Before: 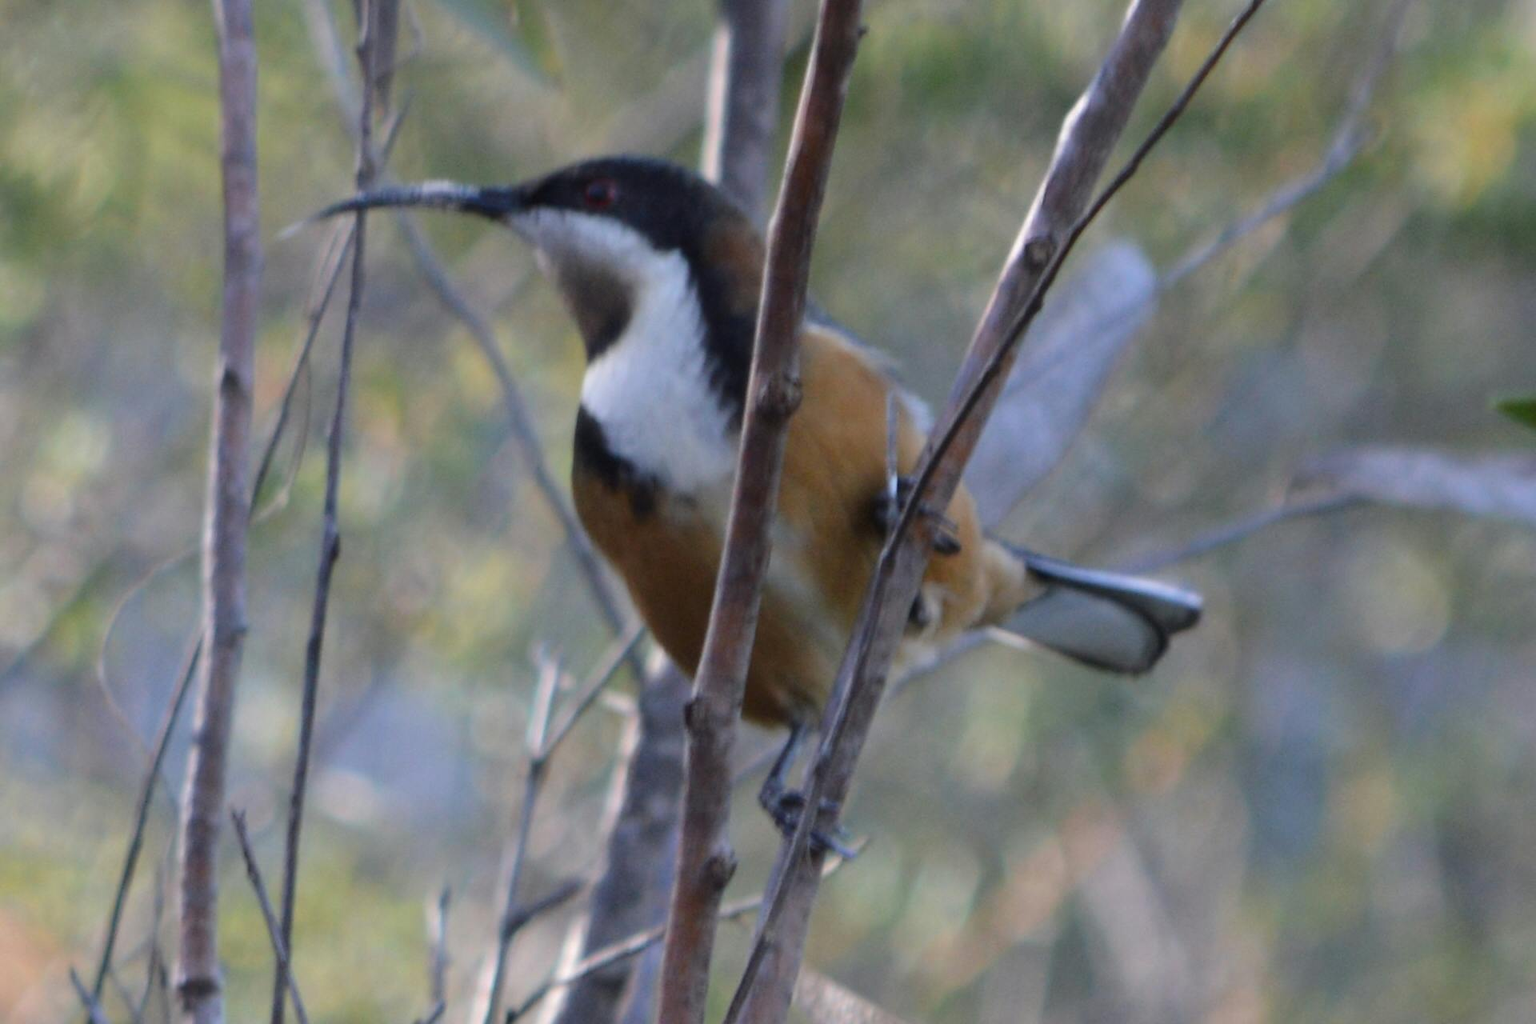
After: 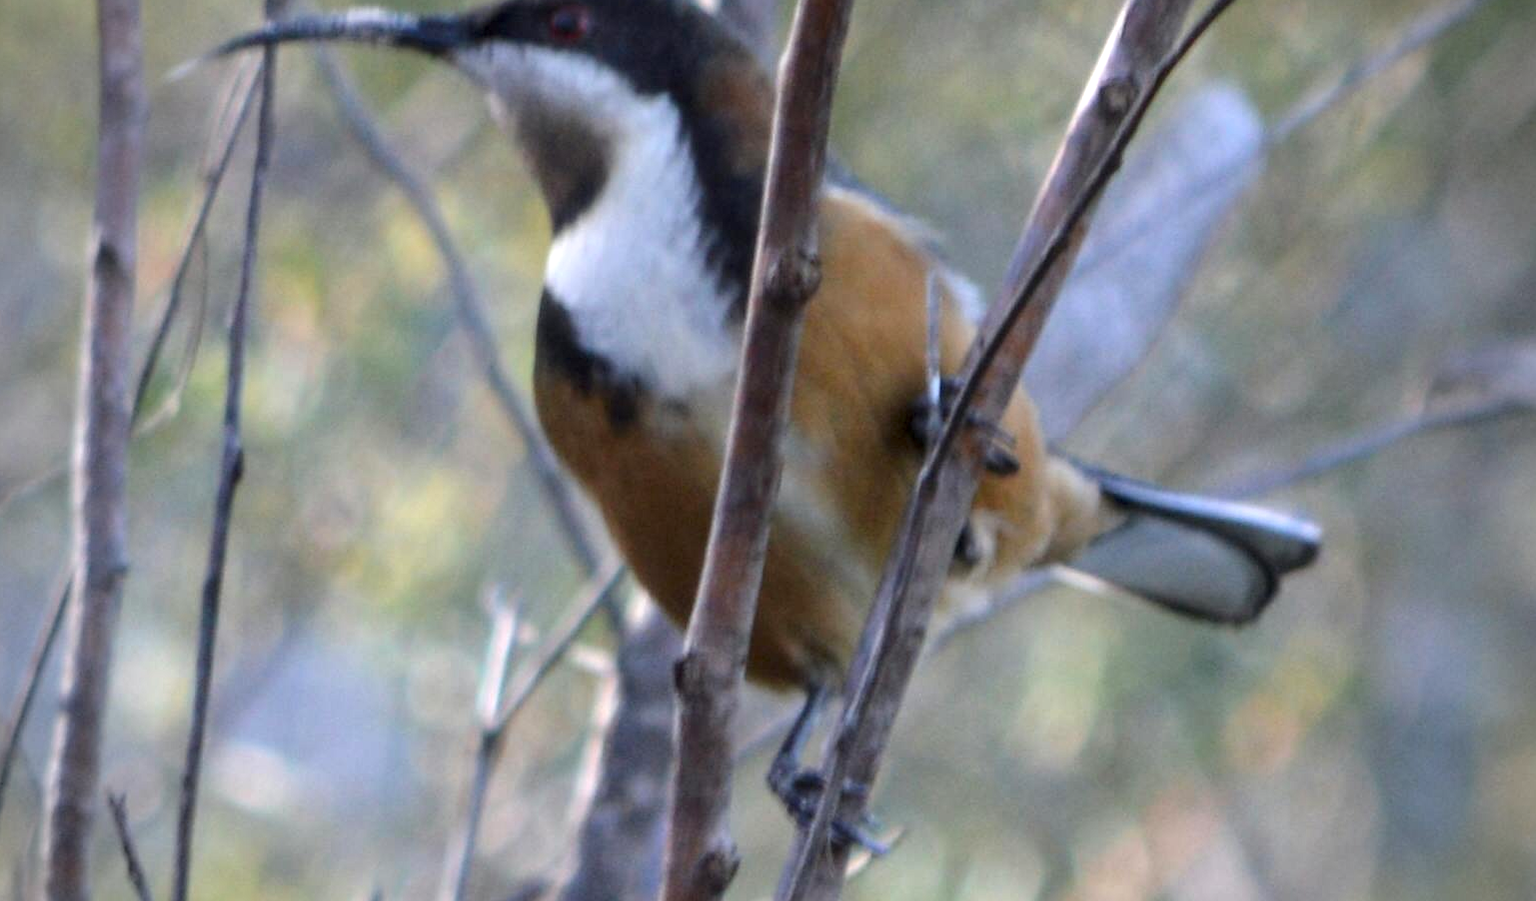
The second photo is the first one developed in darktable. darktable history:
exposure: black level correction 0.001, exposure 0.498 EV, compensate highlight preservation false
local contrast: on, module defaults
crop: left 9.435%, top 17.062%, right 10.486%, bottom 12.393%
vignetting: unbound false
